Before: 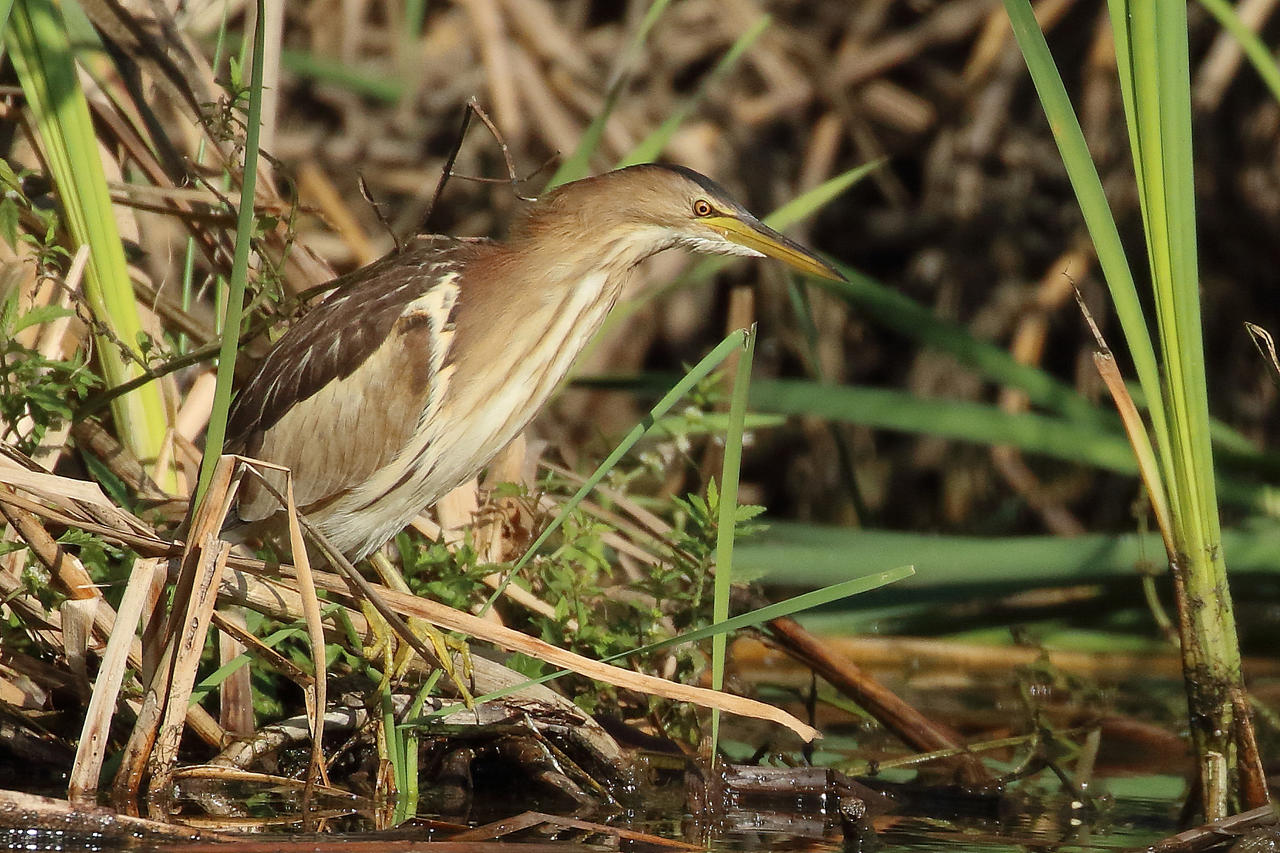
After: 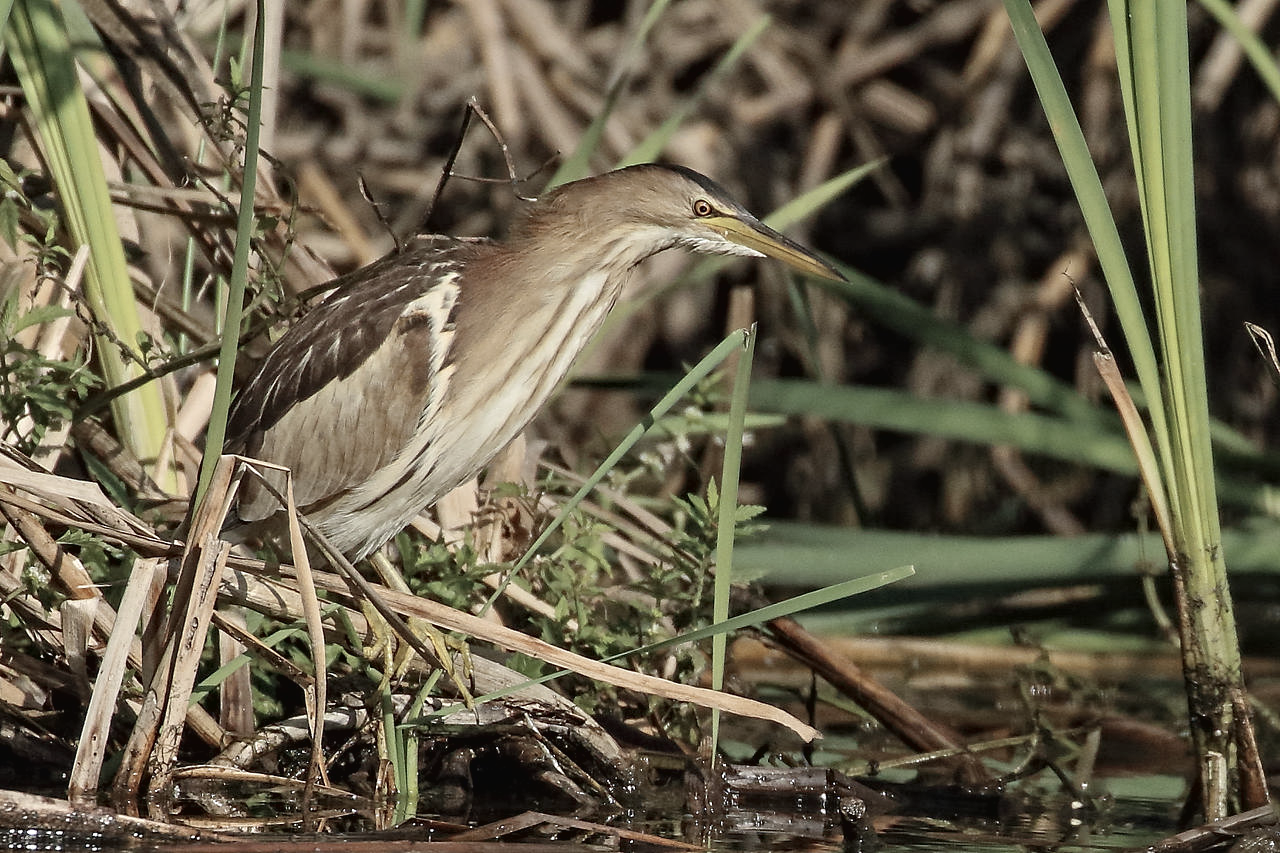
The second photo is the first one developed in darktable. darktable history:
exposure: black level correction 0.002, exposure -0.101 EV, compensate exposure bias true, compensate highlight preservation false
contrast equalizer: y [[0.5, 0.501, 0.525, 0.597, 0.58, 0.514], [0.5 ×6], [0.5 ×6], [0 ×6], [0 ×6]]
contrast brightness saturation: contrast -0.04, saturation -0.41
